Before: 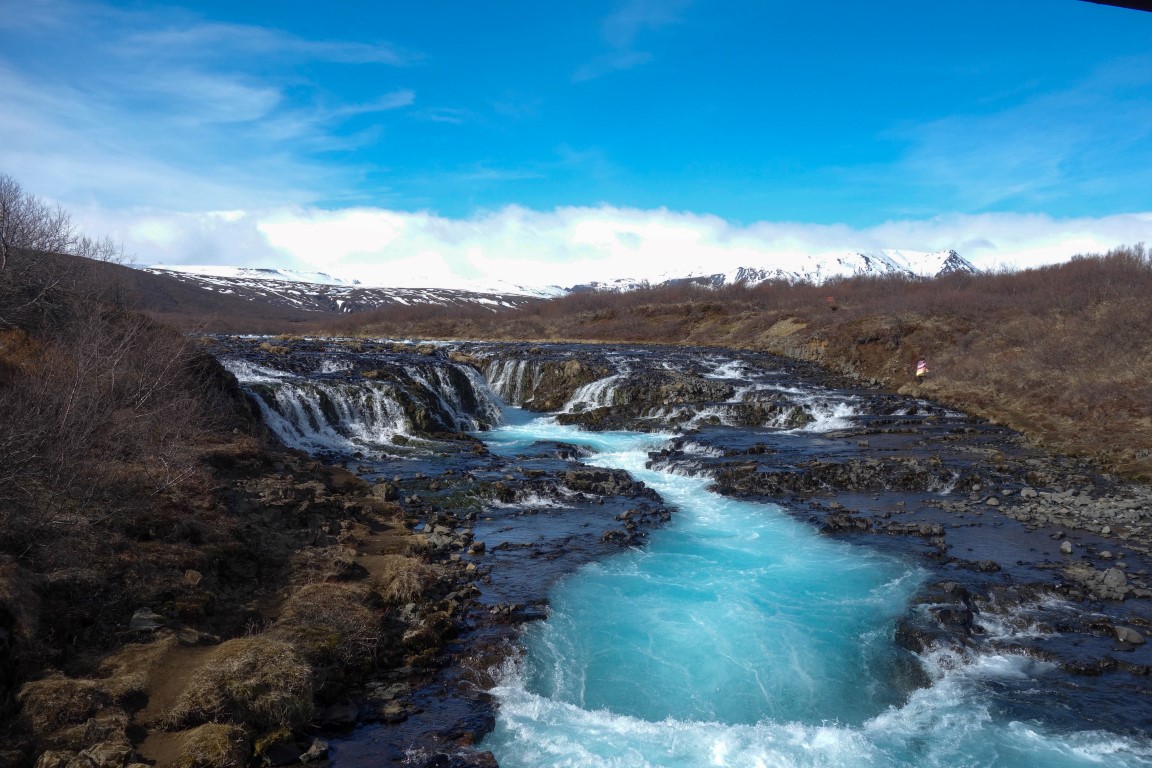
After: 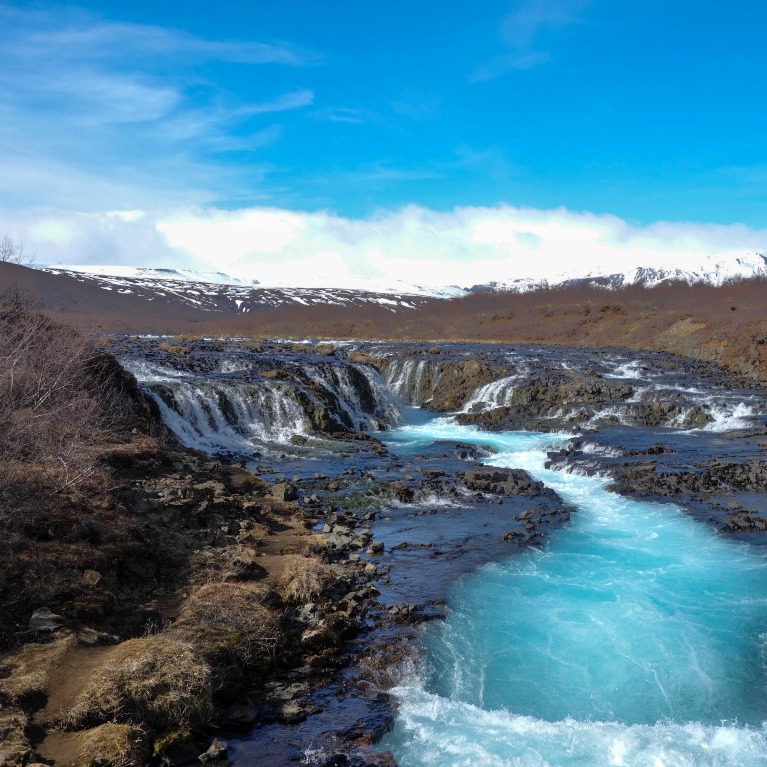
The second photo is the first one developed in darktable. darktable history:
crop and rotate: left 8.786%, right 24.548%
tone equalizer: -8 EV -0.528 EV, -7 EV -0.319 EV, -6 EV -0.083 EV, -5 EV 0.413 EV, -4 EV 0.985 EV, -3 EV 0.791 EV, -2 EV -0.01 EV, -1 EV 0.14 EV, +0 EV -0.012 EV, smoothing 1
